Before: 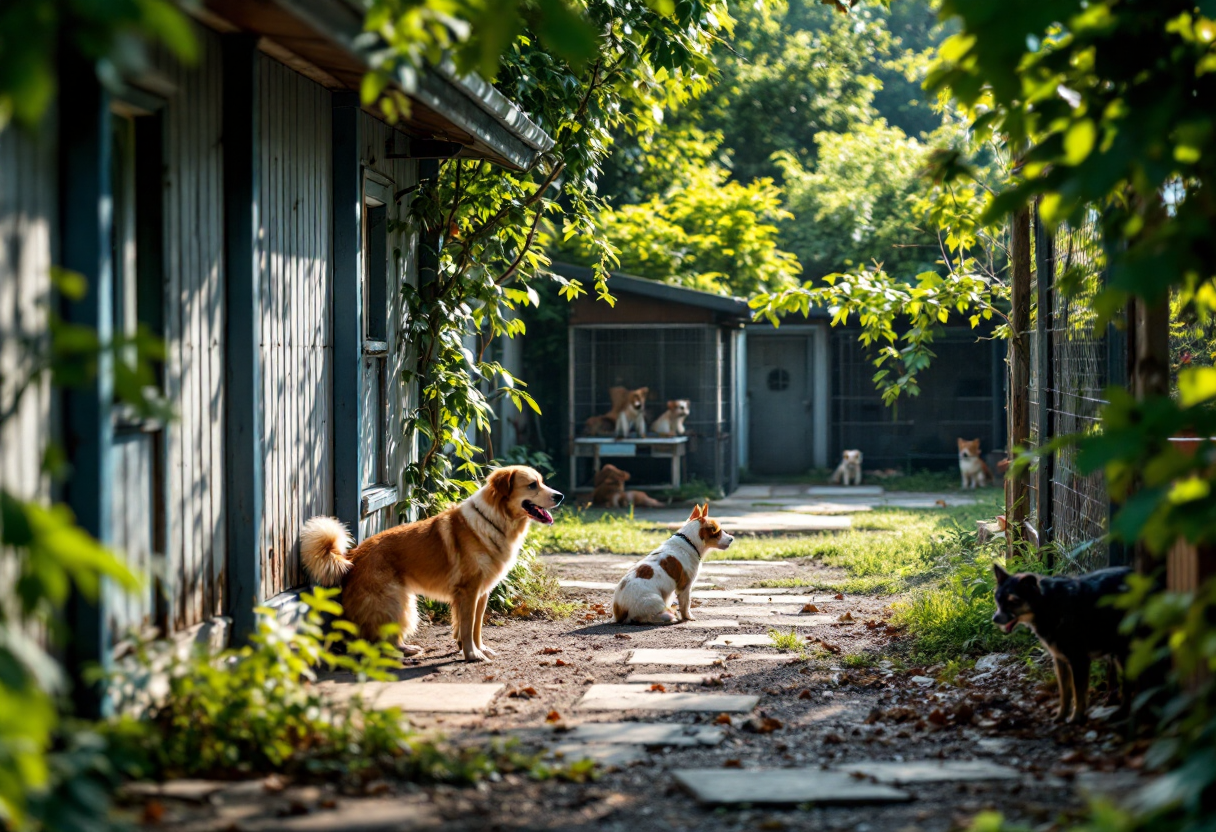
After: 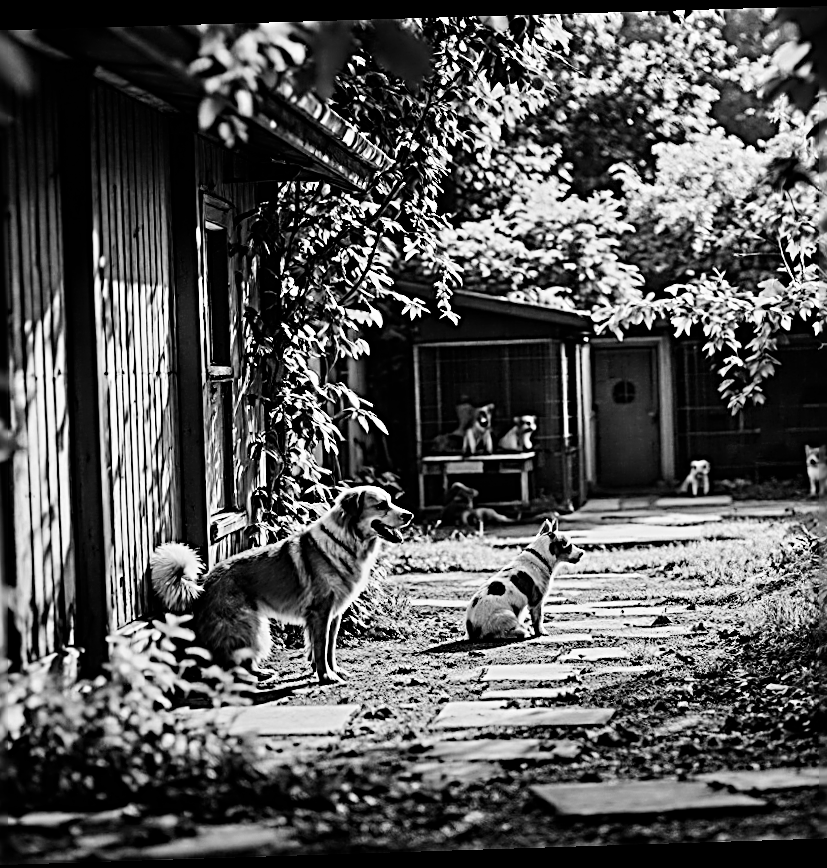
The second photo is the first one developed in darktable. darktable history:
filmic rgb: black relative exposure -7.82 EV, white relative exposure 4.29 EV, hardness 3.86, color science v6 (2022)
tone equalizer: -8 EV -0.75 EV, -7 EV -0.7 EV, -6 EV -0.6 EV, -5 EV -0.4 EV, -3 EV 0.4 EV, -2 EV 0.6 EV, -1 EV 0.7 EV, +0 EV 0.75 EV, edges refinement/feathering 500, mask exposure compensation -1.57 EV, preserve details no
monochrome: on, module defaults
graduated density: rotation -180°, offset 27.42
sharpen: radius 3.158, amount 1.731
crop and rotate: left 13.537%, right 19.796%
rotate and perspective: rotation -1.77°, lens shift (horizontal) 0.004, automatic cropping off
